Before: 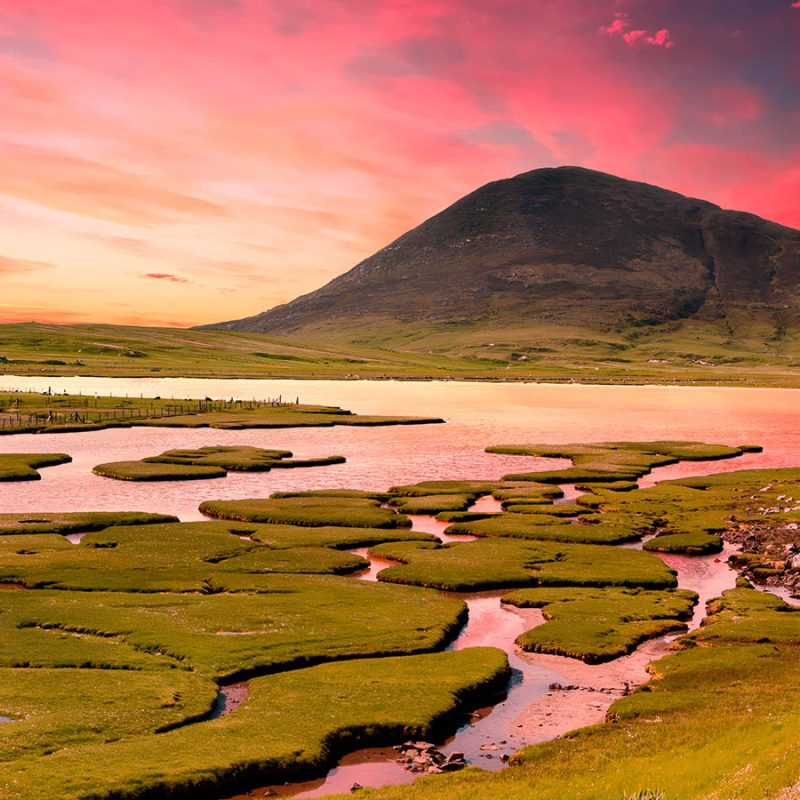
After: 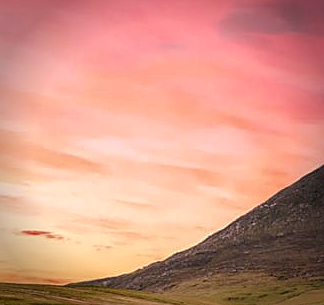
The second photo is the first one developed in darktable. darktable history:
crop: left 15.563%, top 5.432%, right 43.915%, bottom 56.432%
vignetting: fall-off radius 32.52%, saturation -0.03
sharpen: on, module defaults
local contrast: highlights 23%, detail 150%
